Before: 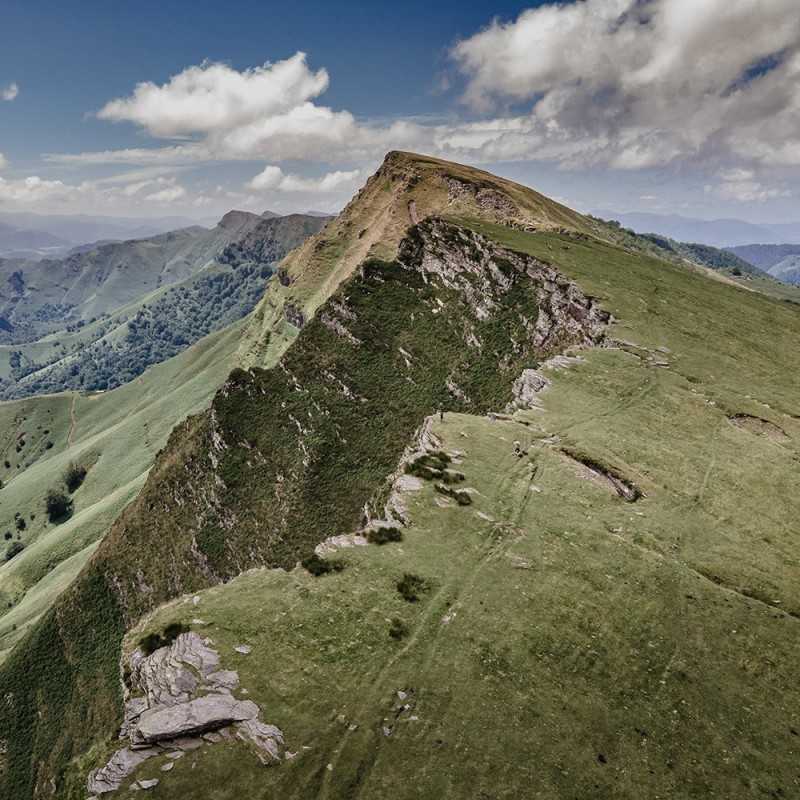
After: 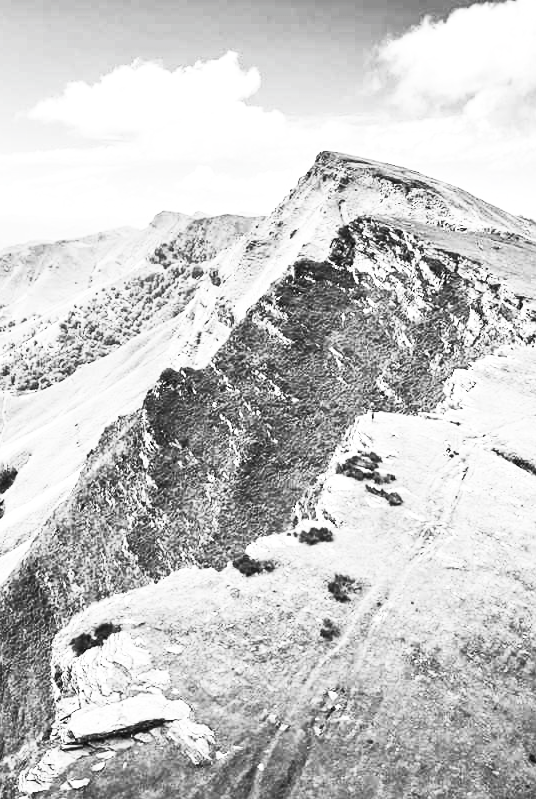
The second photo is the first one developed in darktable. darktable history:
crop and rotate: left 8.716%, right 24.199%
contrast brightness saturation: contrast 0.535, brightness 0.483, saturation -0.996
exposure: black level correction 0, exposure 1.2 EV, compensate highlight preservation false
